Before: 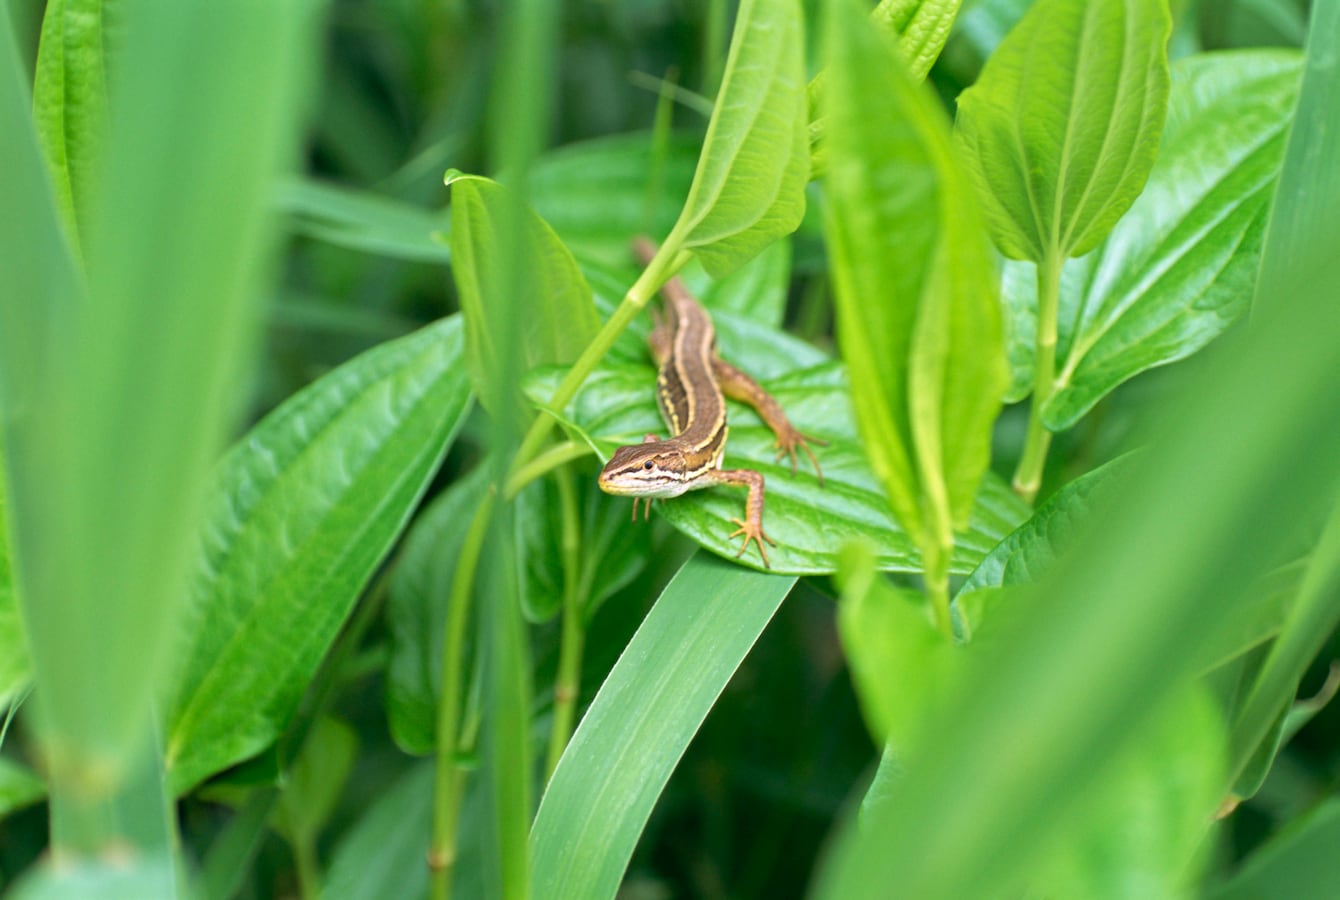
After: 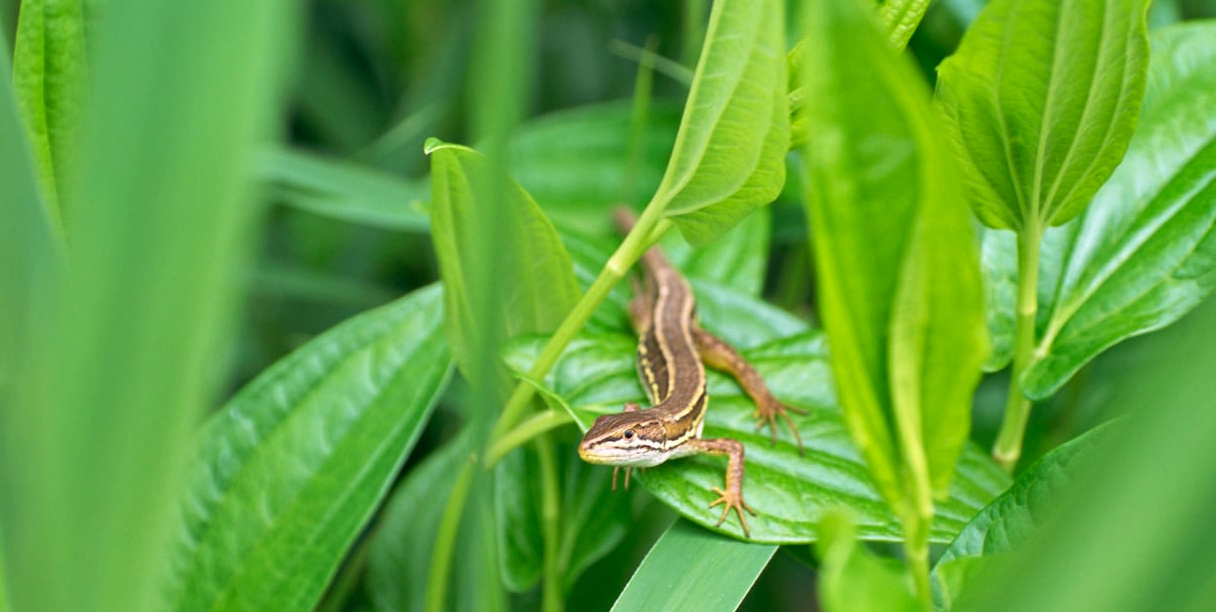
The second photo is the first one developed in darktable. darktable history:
shadows and highlights: soften with gaussian
crop: left 1.509%, top 3.452%, right 7.696%, bottom 28.452%
